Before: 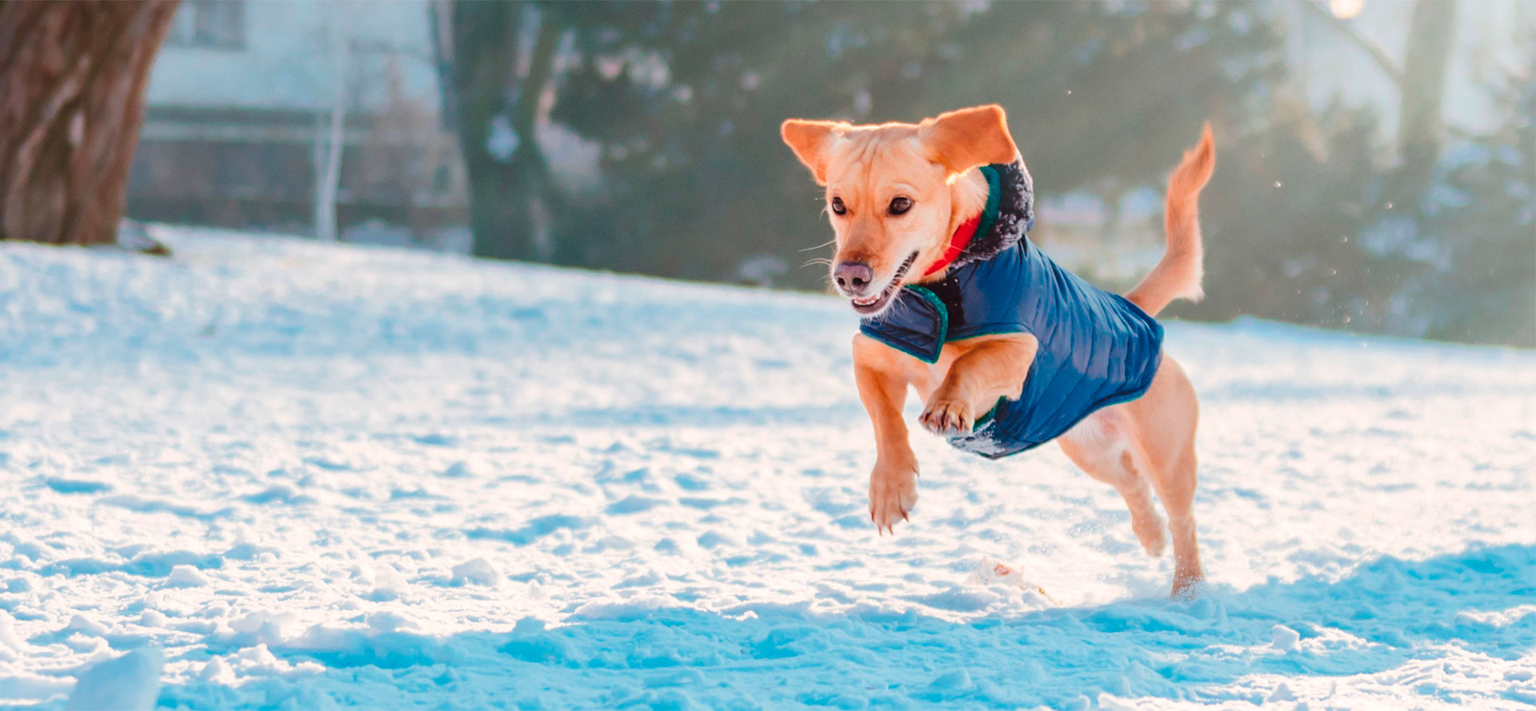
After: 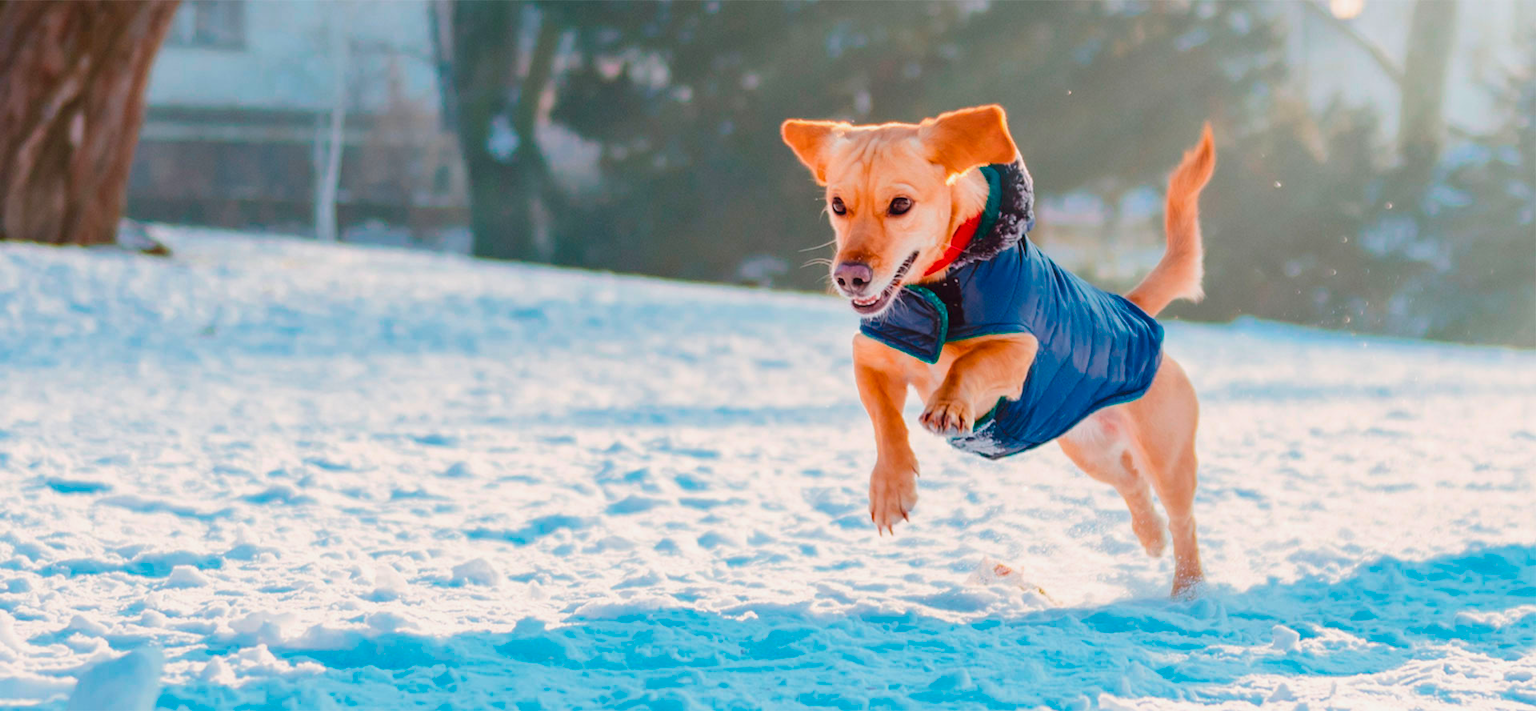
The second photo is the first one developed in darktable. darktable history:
exposure: exposure -0.139 EV, compensate highlight preservation false
color balance rgb: white fulcrum 0.099 EV, perceptual saturation grading › global saturation 25.503%
